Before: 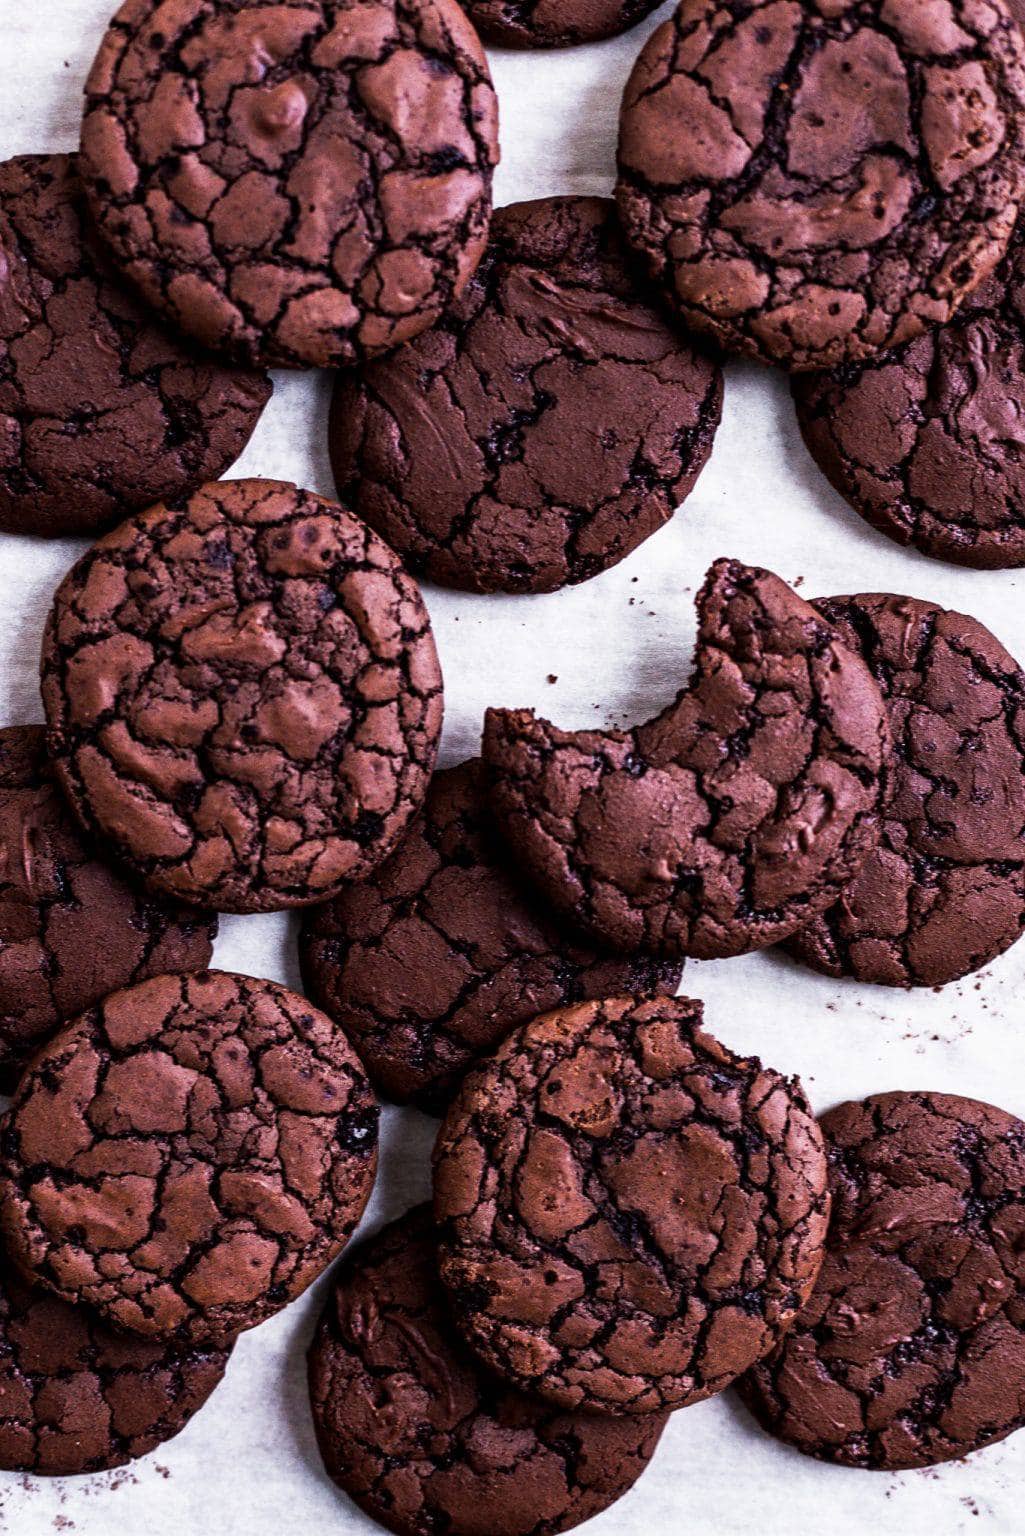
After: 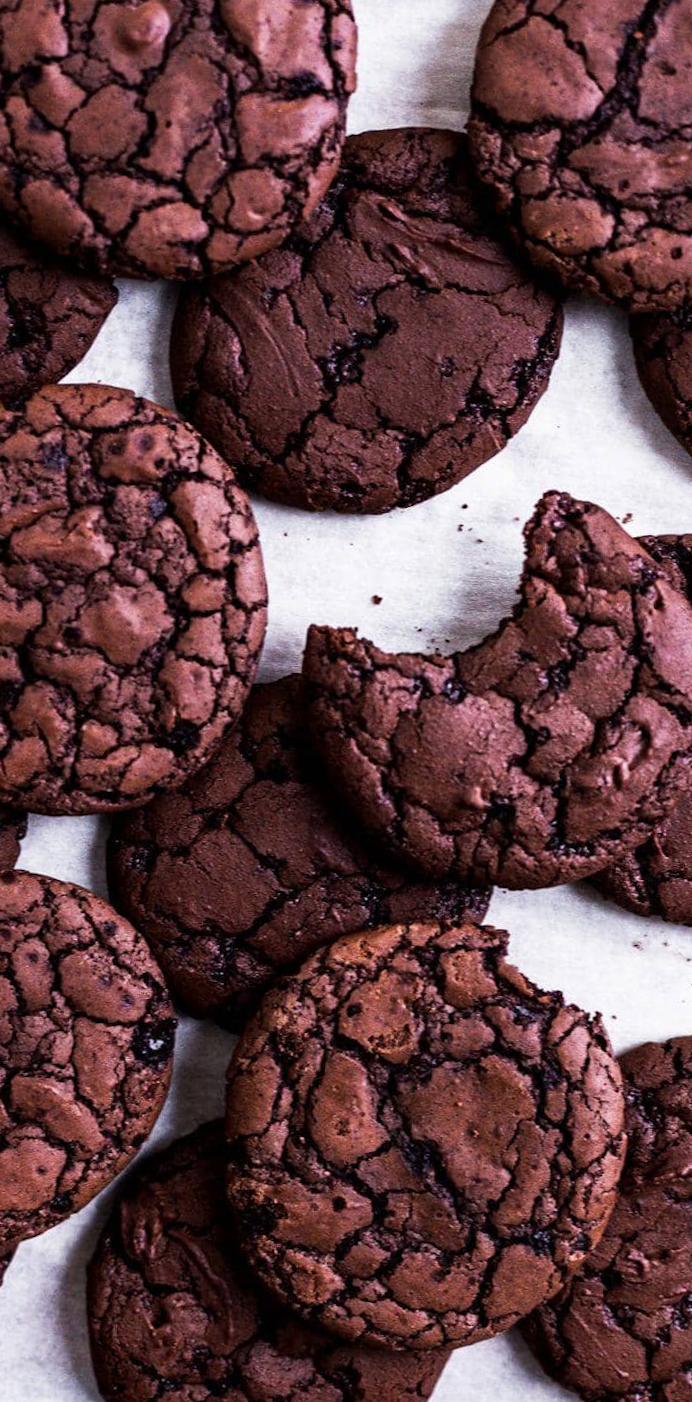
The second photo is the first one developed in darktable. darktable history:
crop and rotate: angle -3.27°, left 14.277%, top 0.028%, right 10.766%, bottom 0.028%
rotate and perspective: rotation 0.226°, lens shift (vertical) -0.042, crop left 0.023, crop right 0.982, crop top 0.006, crop bottom 0.994
